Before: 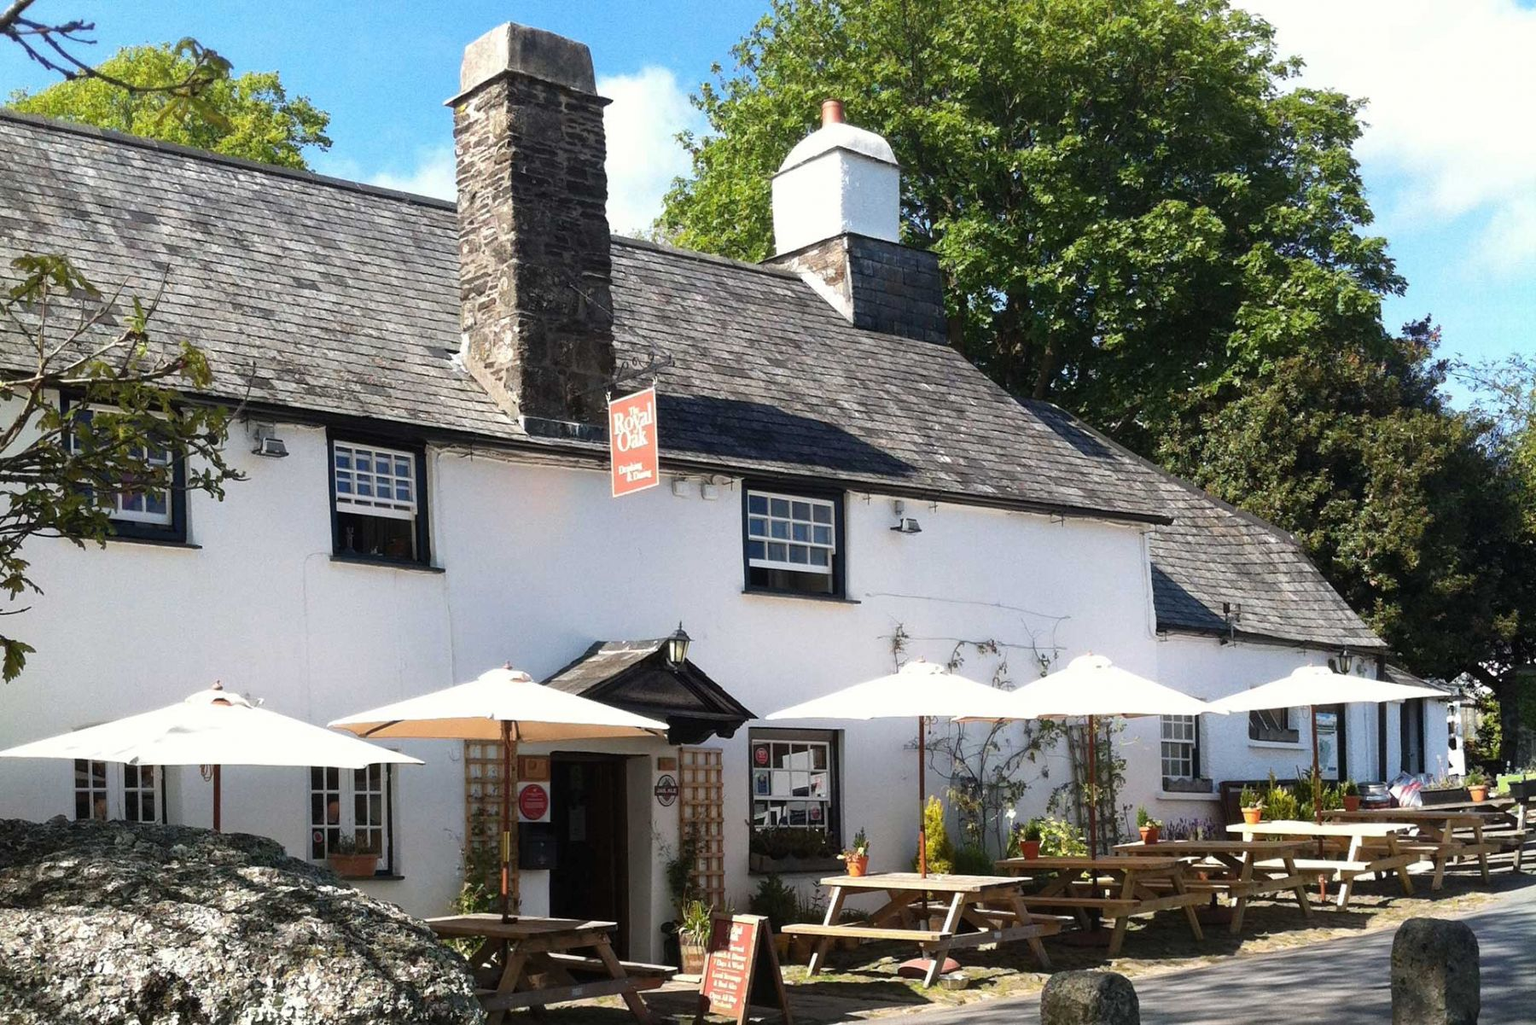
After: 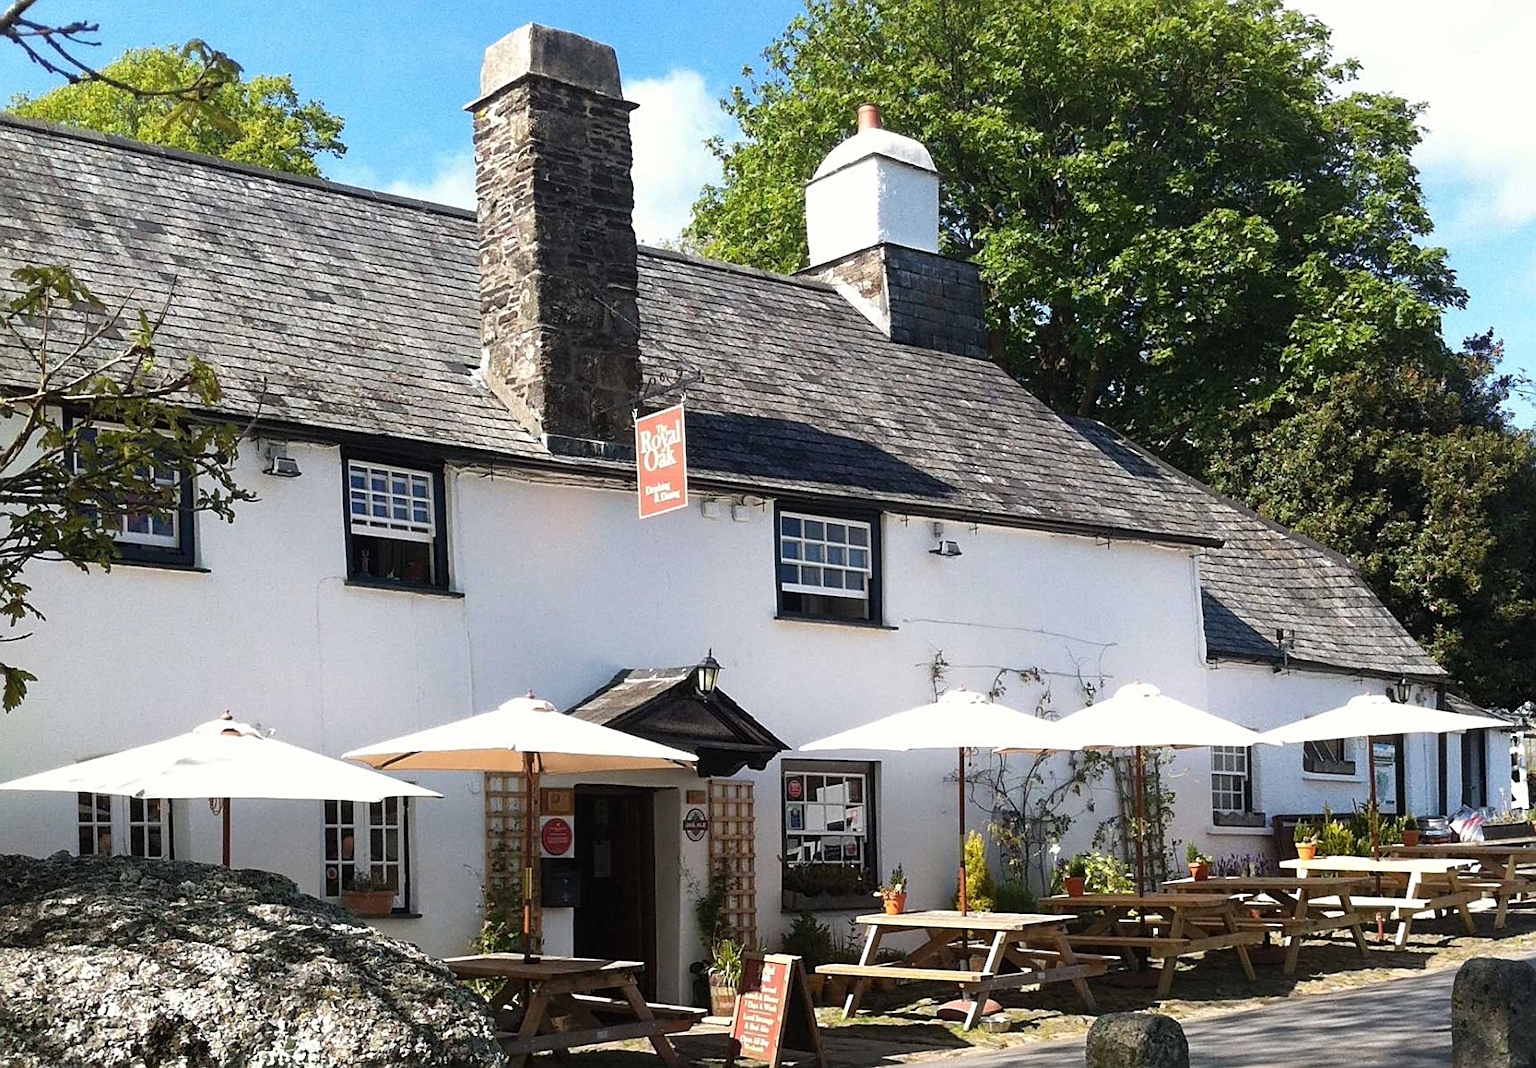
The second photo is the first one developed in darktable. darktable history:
crop: right 4.126%, bottom 0.031%
sharpen: on, module defaults
